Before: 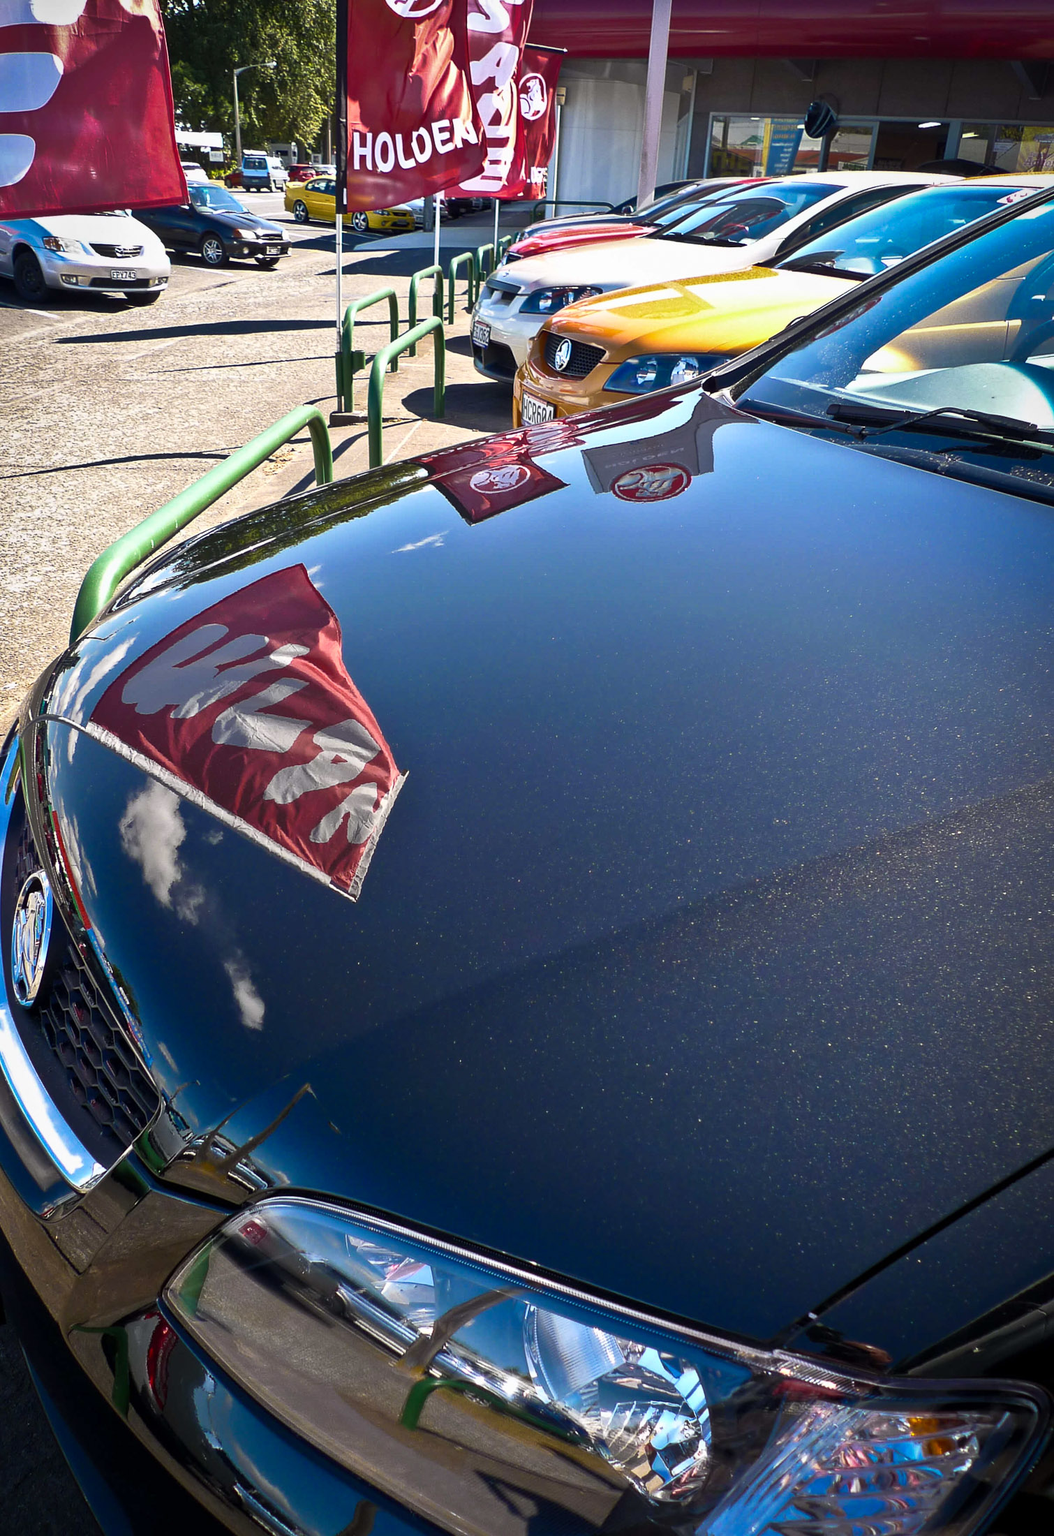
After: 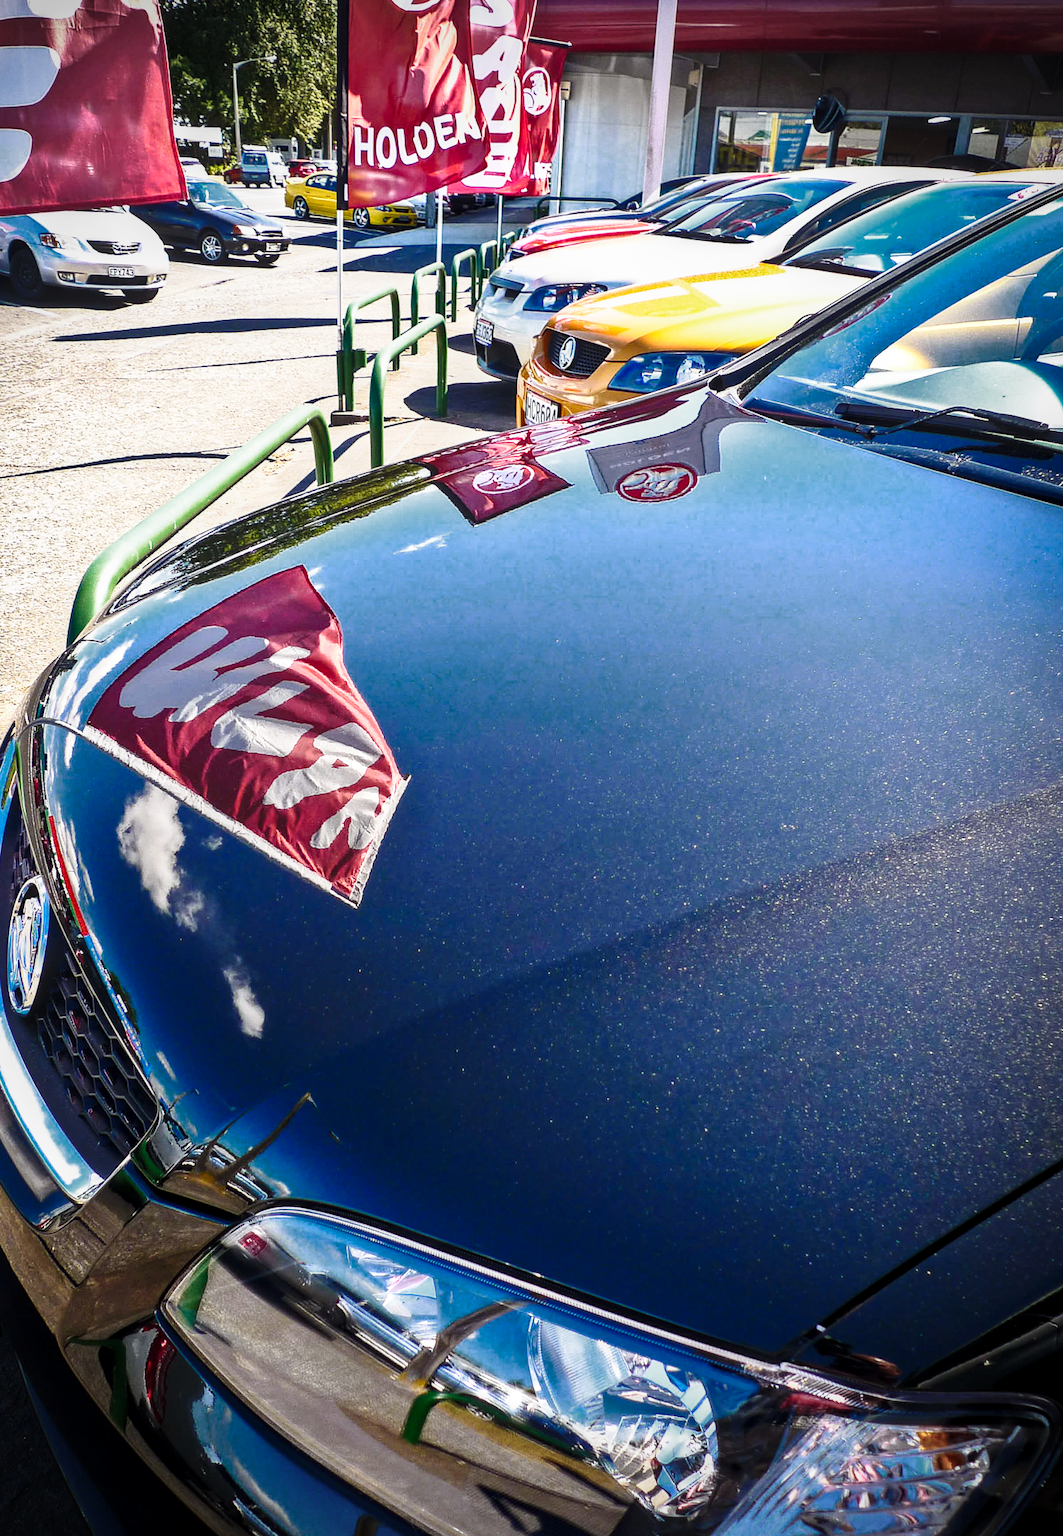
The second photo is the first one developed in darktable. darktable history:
crop: left 0.453%, top 0.495%, right 0.139%, bottom 0.956%
contrast brightness saturation: contrast 0.142
vignetting: on, module defaults
exposure: black level correction 0, exposure 0 EV, compensate highlight preservation false
base curve: curves: ch0 [(0, 0) (0.028, 0.03) (0.121, 0.232) (0.46, 0.748) (0.859, 0.968) (1, 1)], preserve colors none
color zones: curves: ch0 [(0.25, 0.5) (0.636, 0.25) (0.75, 0.5)]
local contrast: on, module defaults
